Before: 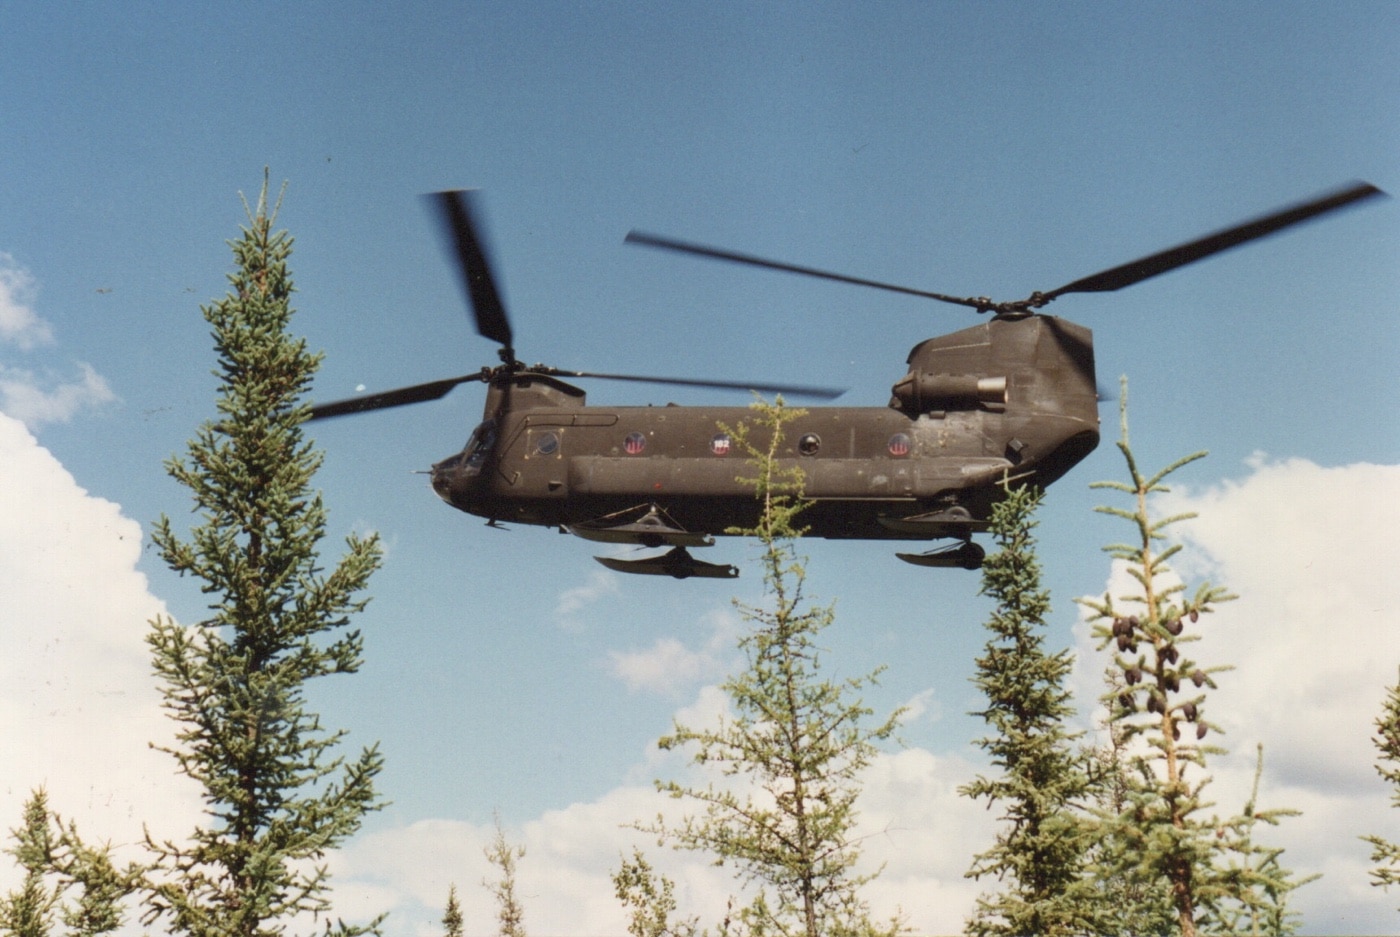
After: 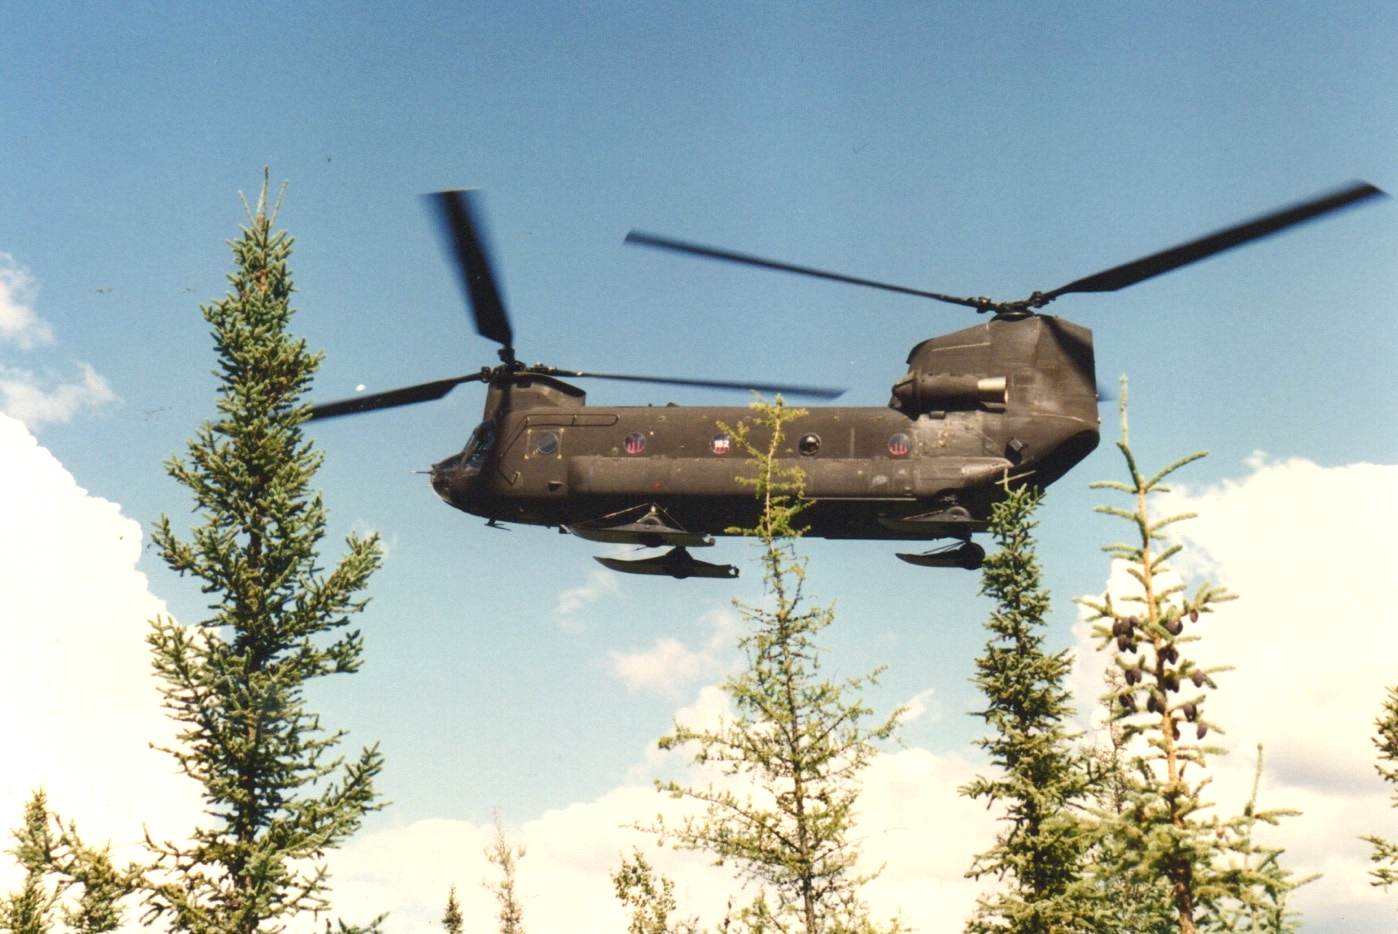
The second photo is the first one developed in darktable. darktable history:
color balance rgb: shadows lift › chroma 2%, shadows lift › hue 219.6°, power › hue 313.2°, highlights gain › chroma 3%, highlights gain › hue 75.6°, global offset › luminance 0.5%, perceptual saturation grading › global saturation 15.33%, perceptual saturation grading › highlights -19.33%, perceptual saturation grading › shadows 20%, global vibrance 20%
crop: top 0.05%, bottom 0.098%
exposure: exposure 0.161 EV, compensate highlight preservation false
tone equalizer: -8 EV -0.417 EV, -7 EV -0.389 EV, -6 EV -0.333 EV, -5 EV -0.222 EV, -3 EV 0.222 EV, -2 EV 0.333 EV, -1 EV 0.389 EV, +0 EV 0.417 EV, edges refinement/feathering 500, mask exposure compensation -1.57 EV, preserve details no
